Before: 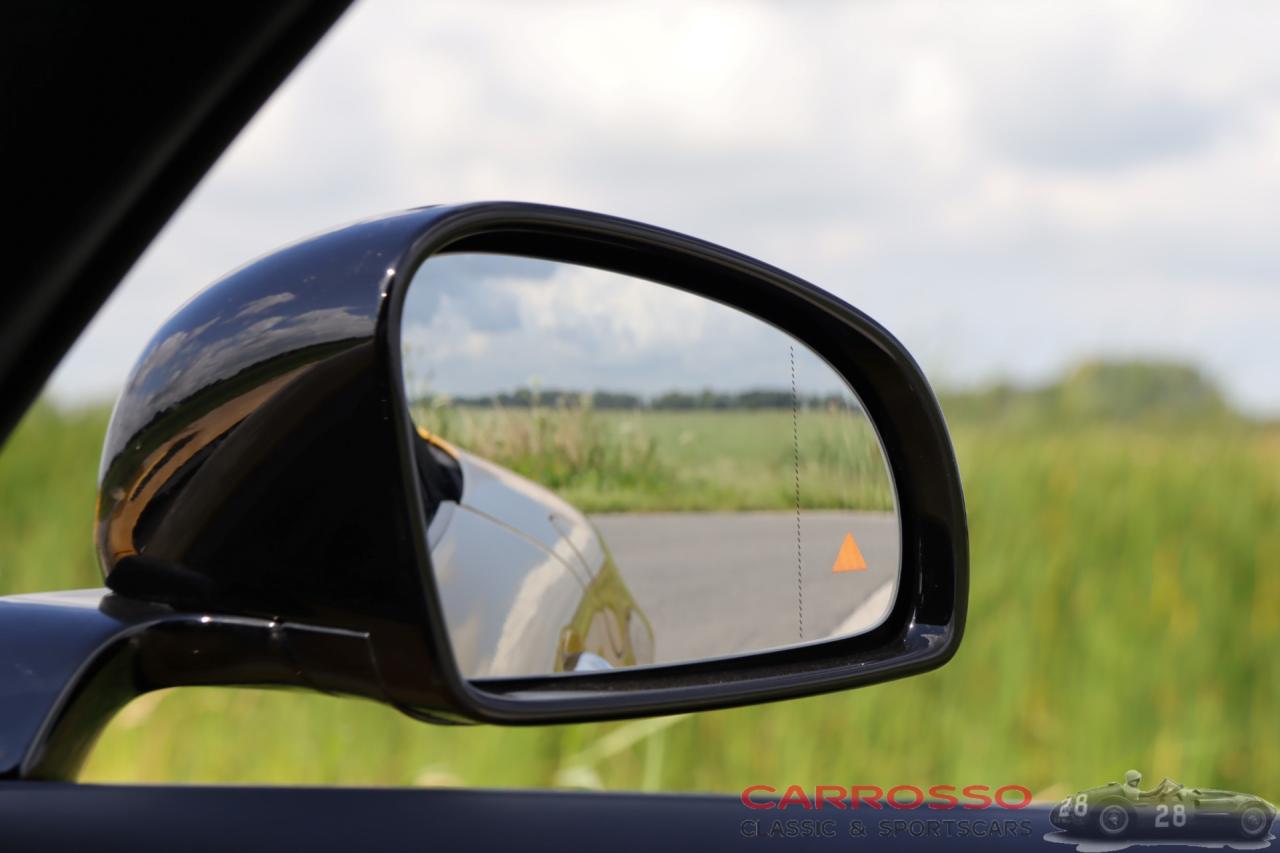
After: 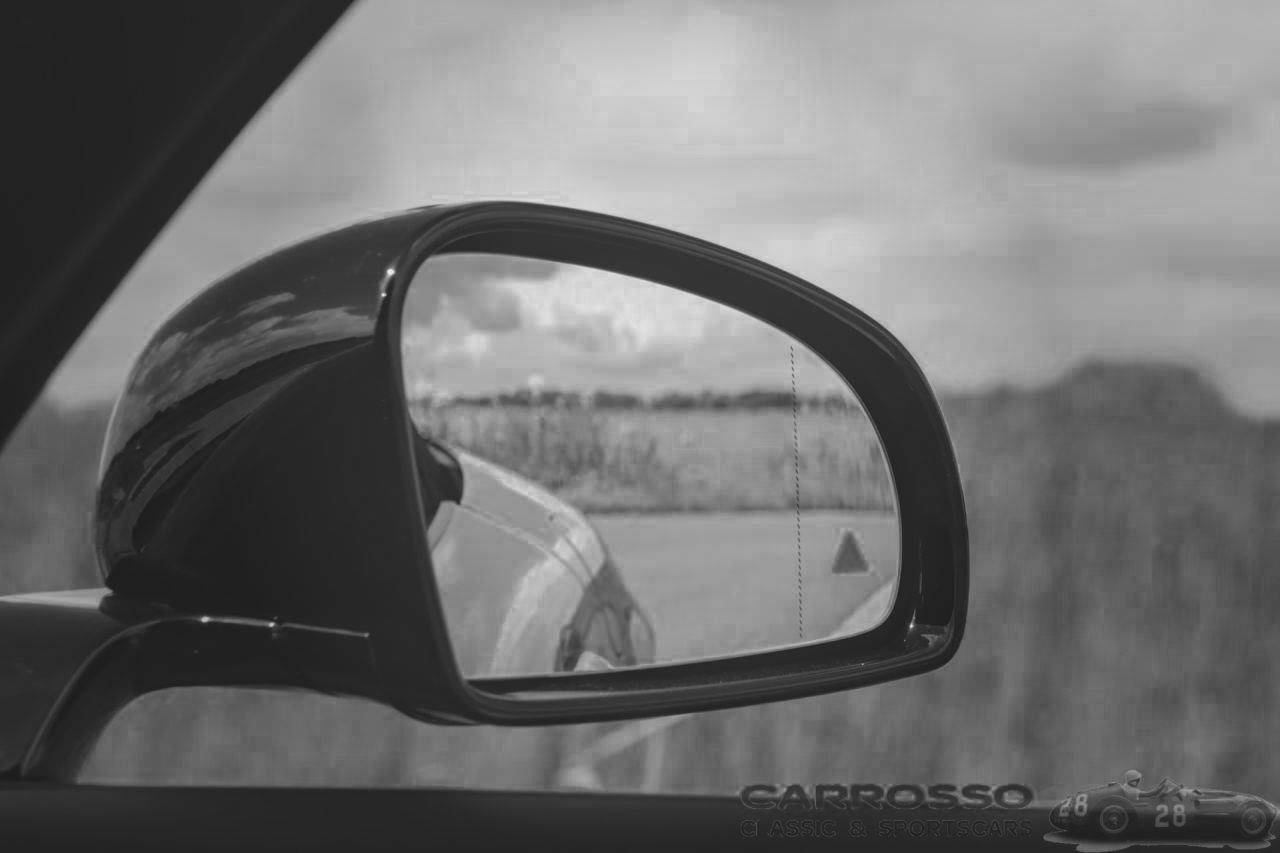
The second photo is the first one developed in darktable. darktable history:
tone equalizer: on, module defaults
exposure: black level correction -0.03, compensate highlight preservation false
vignetting: fall-off start 30.95%, fall-off radius 35.61%, saturation 0.045
local contrast: highlights 29%, detail 130%
color zones: curves: ch0 [(0.002, 0.429) (0.121, 0.212) (0.198, 0.113) (0.276, 0.344) (0.331, 0.541) (0.41, 0.56) (0.482, 0.289) (0.619, 0.227) (0.721, 0.18) (0.821, 0.435) (0.928, 0.555) (1, 0.587)]; ch1 [(0, 0) (0.143, 0) (0.286, 0) (0.429, 0) (0.571, 0) (0.714, 0) (0.857, 0)]
